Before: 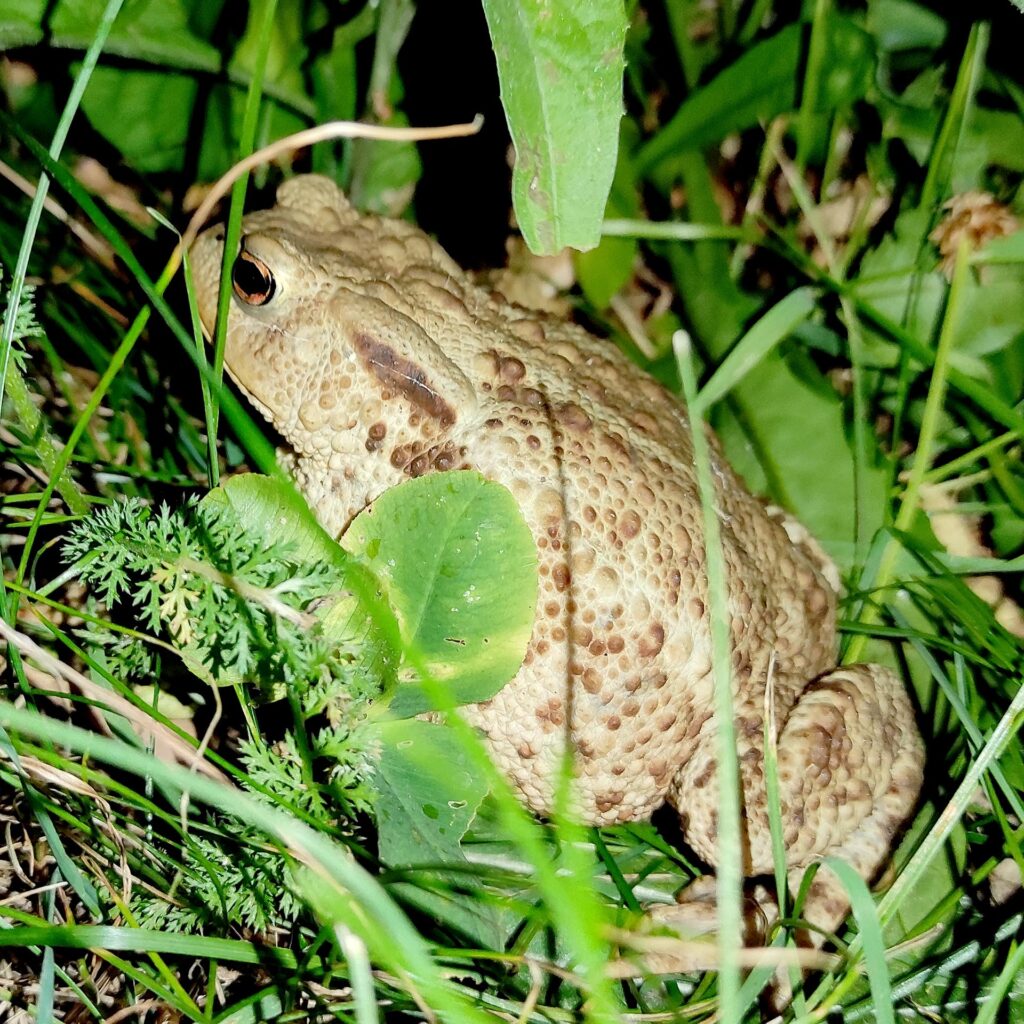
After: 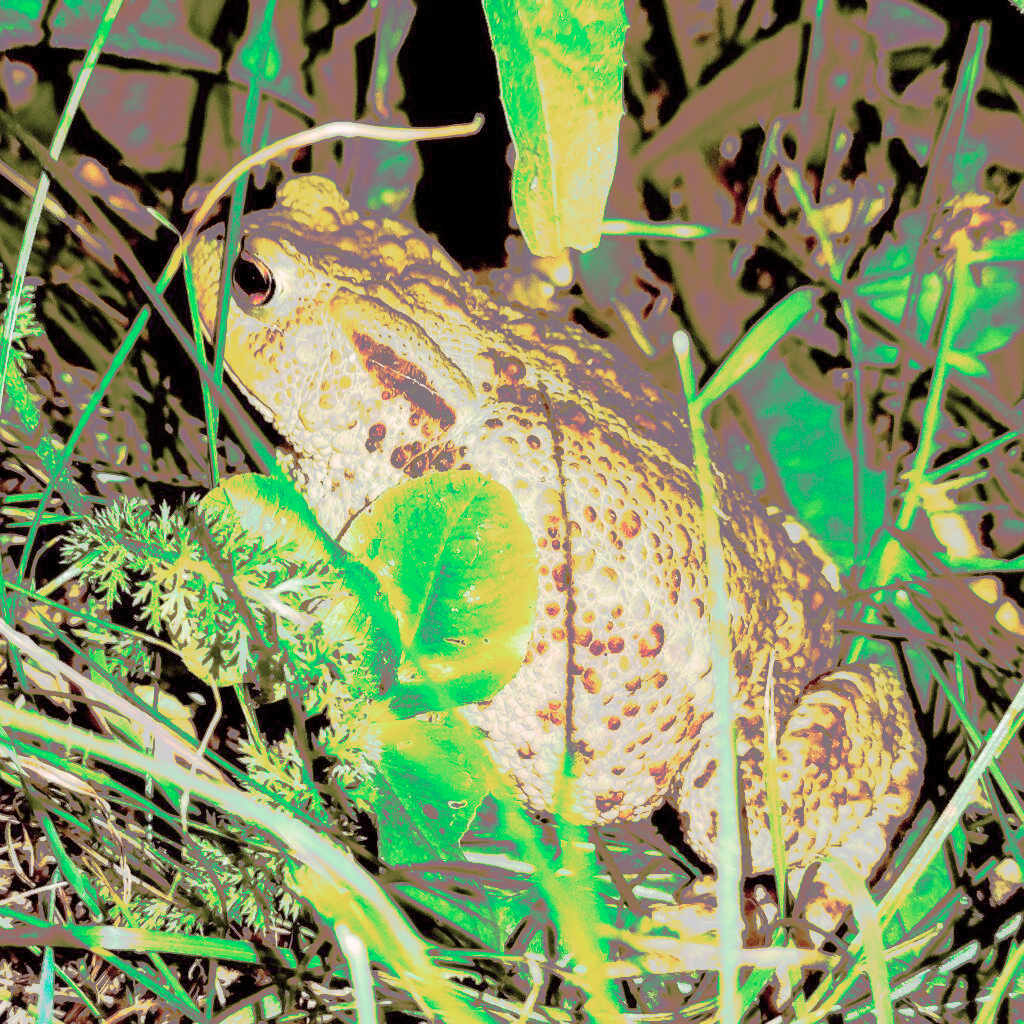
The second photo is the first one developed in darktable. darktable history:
velvia: strength 45%
tone curve: curves: ch0 [(0, 0) (0.003, 0.011) (0.011, 0.043) (0.025, 0.133) (0.044, 0.226) (0.069, 0.303) (0.1, 0.371) (0.136, 0.429) (0.177, 0.482) (0.224, 0.516) (0.277, 0.539) (0.335, 0.535) (0.399, 0.517) (0.468, 0.498) (0.543, 0.523) (0.623, 0.655) (0.709, 0.83) (0.801, 0.827) (0.898, 0.89) (1, 1)], preserve colors none
split-toning: highlights › hue 298.8°, highlights › saturation 0.73, compress 41.76%
